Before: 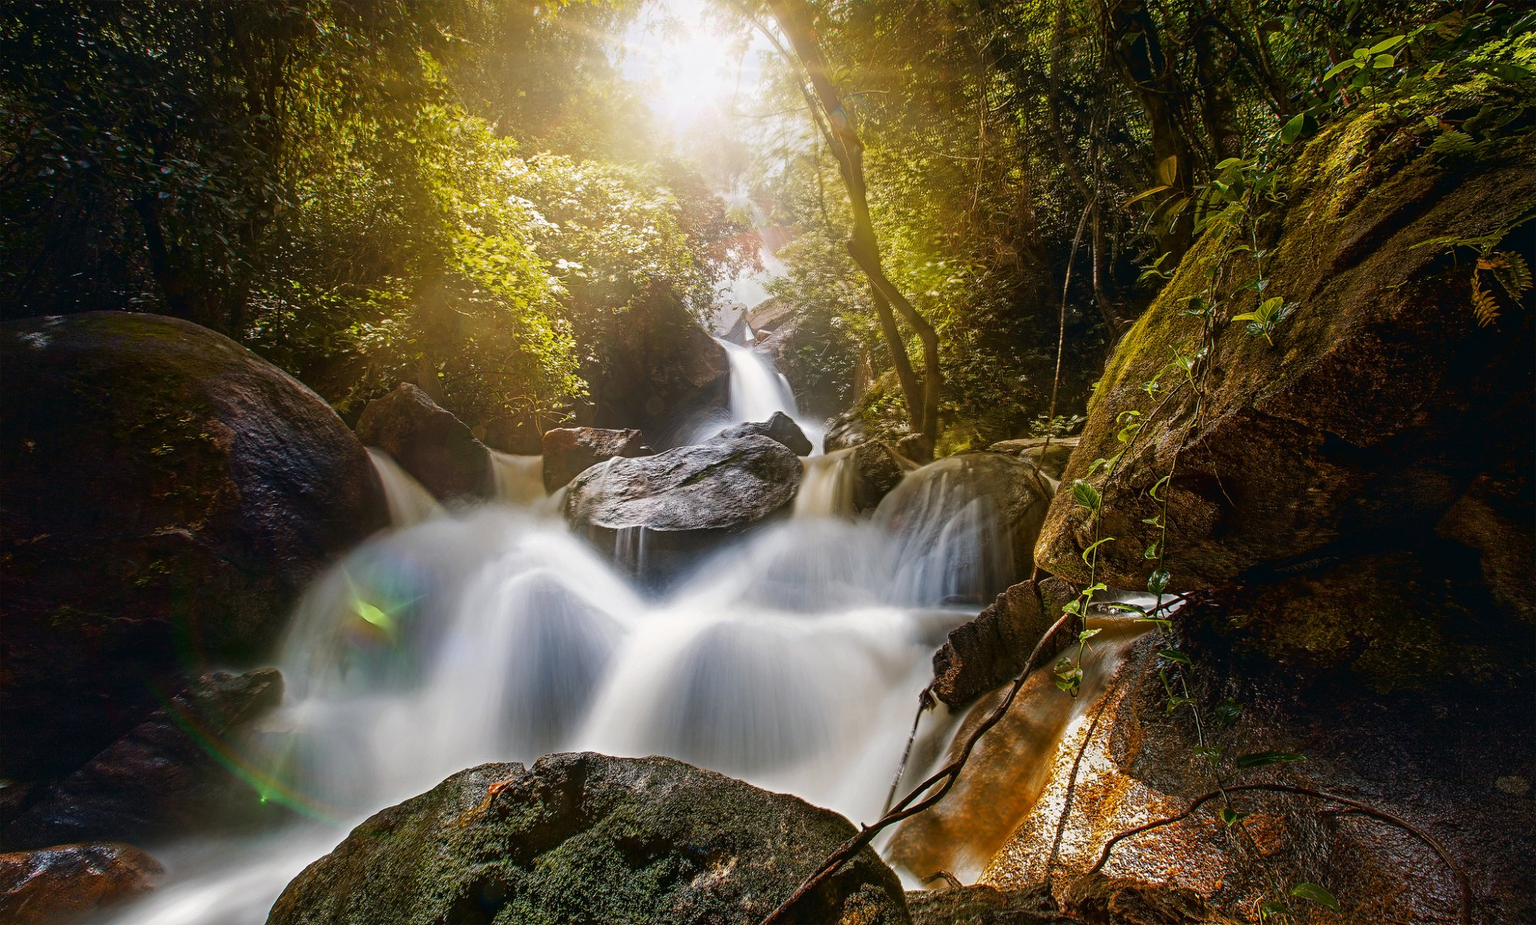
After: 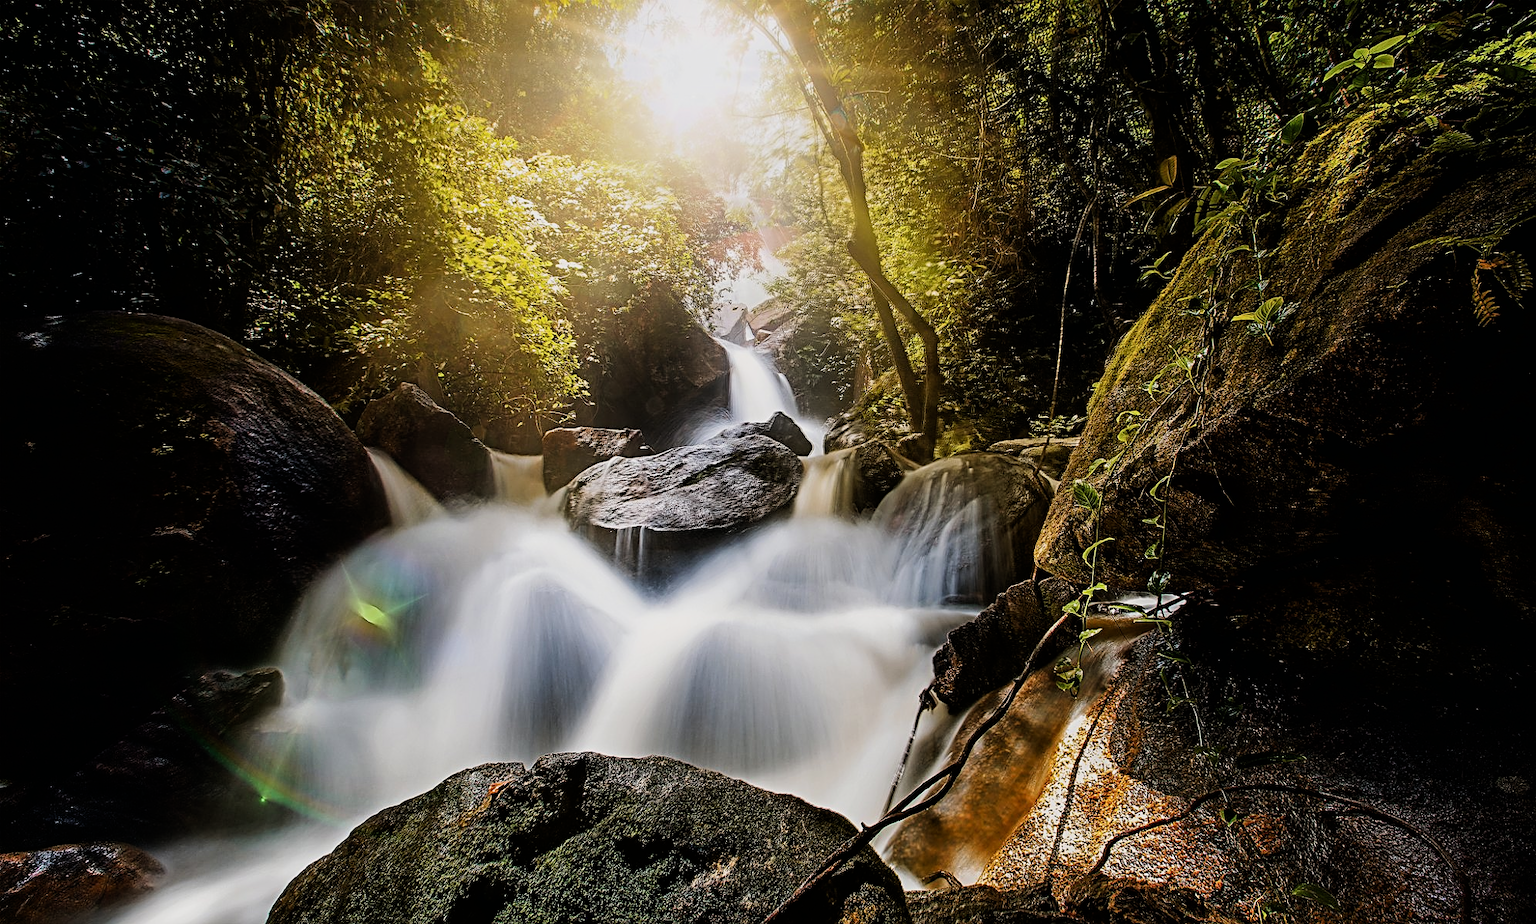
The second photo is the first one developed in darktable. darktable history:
filmic rgb: black relative exposure -8 EV, white relative exposure 4.06 EV, hardness 4.1, contrast 1.378
sharpen: on, module defaults
